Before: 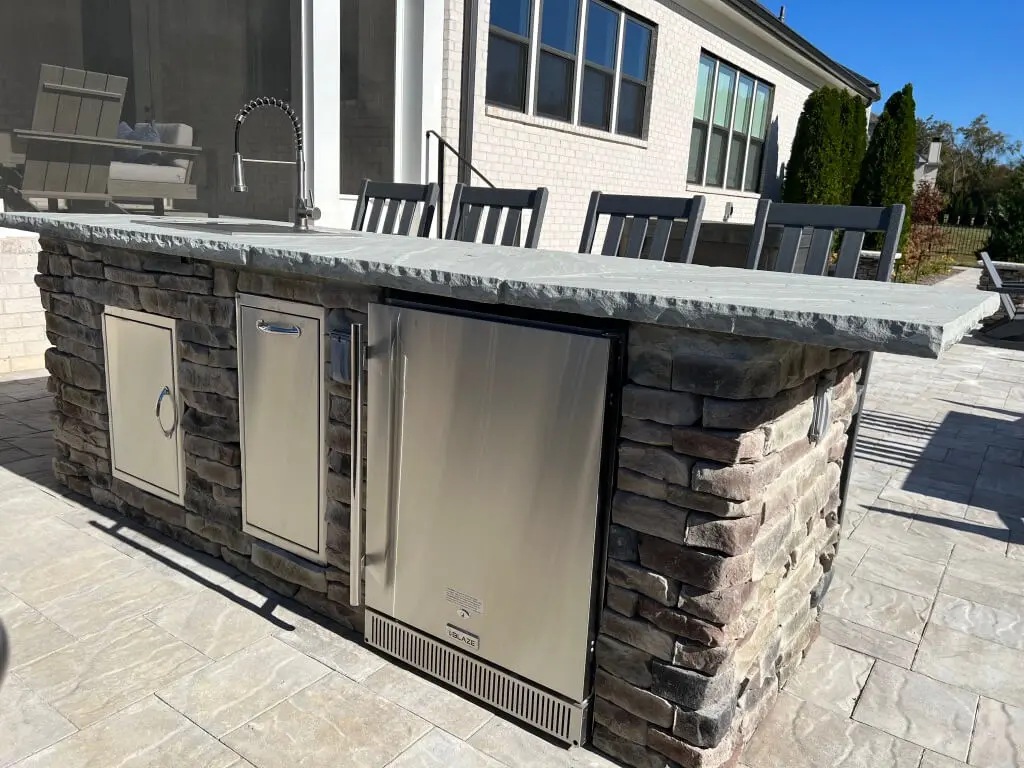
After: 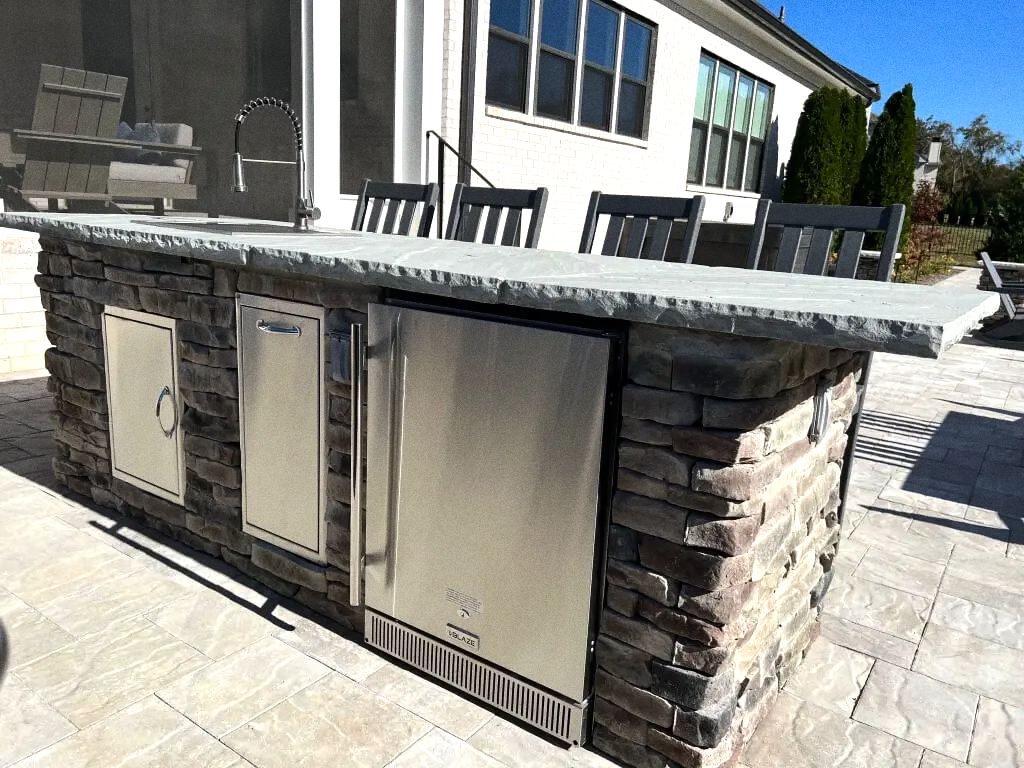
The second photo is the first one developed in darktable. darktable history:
grain: coarseness 0.09 ISO
tone equalizer: -8 EV -0.417 EV, -7 EV -0.389 EV, -6 EV -0.333 EV, -5 EV -0.222 EV, -3 EV 0.222 EV, -2 EV 0.333 EV, -1 EV 0.389 EV, +0 EV 0.417 EV, edges refinement/feathering 500, mask exposure compensation -1.57 EV, preserve details no
